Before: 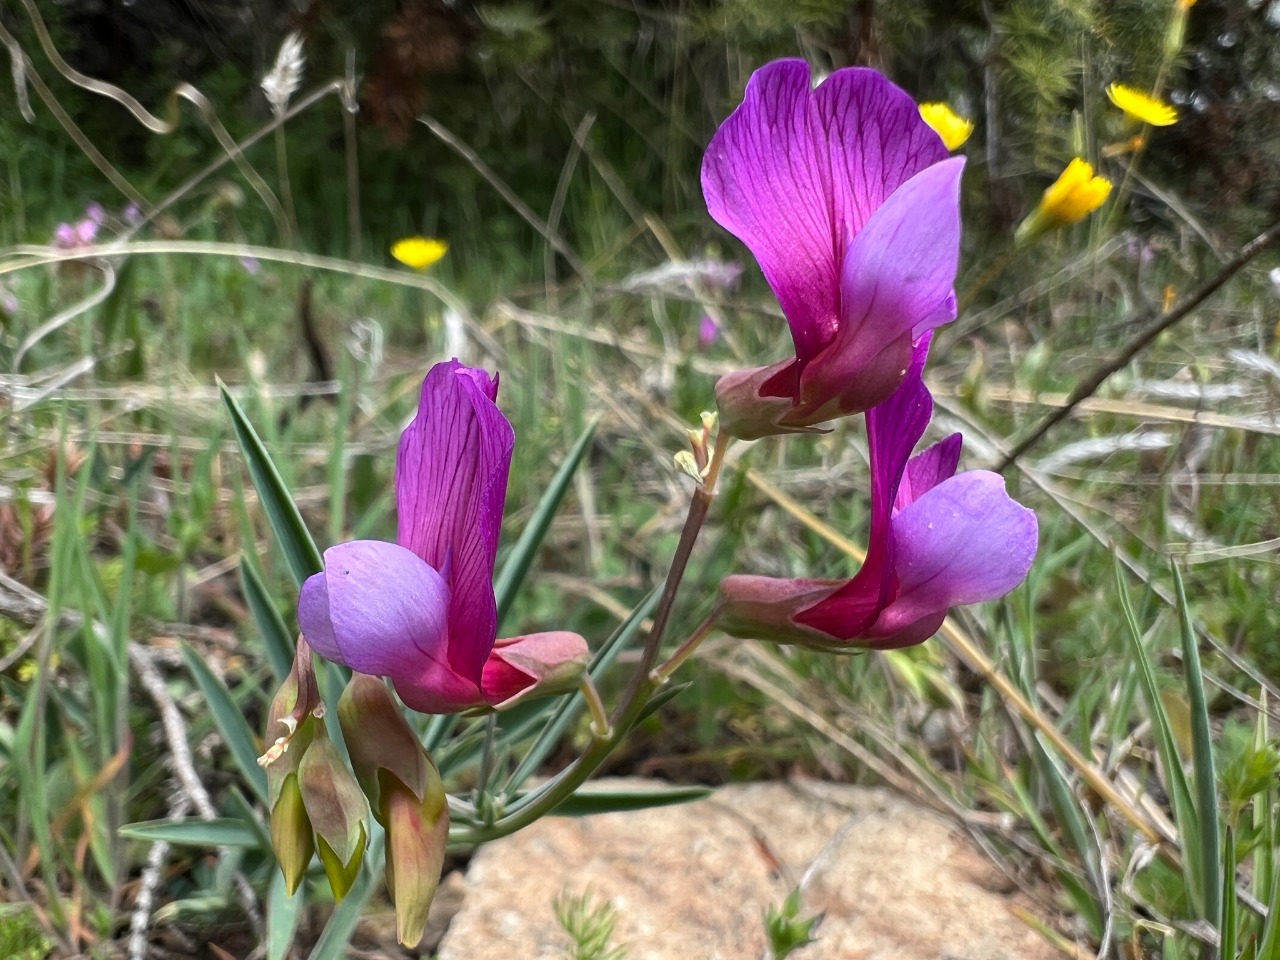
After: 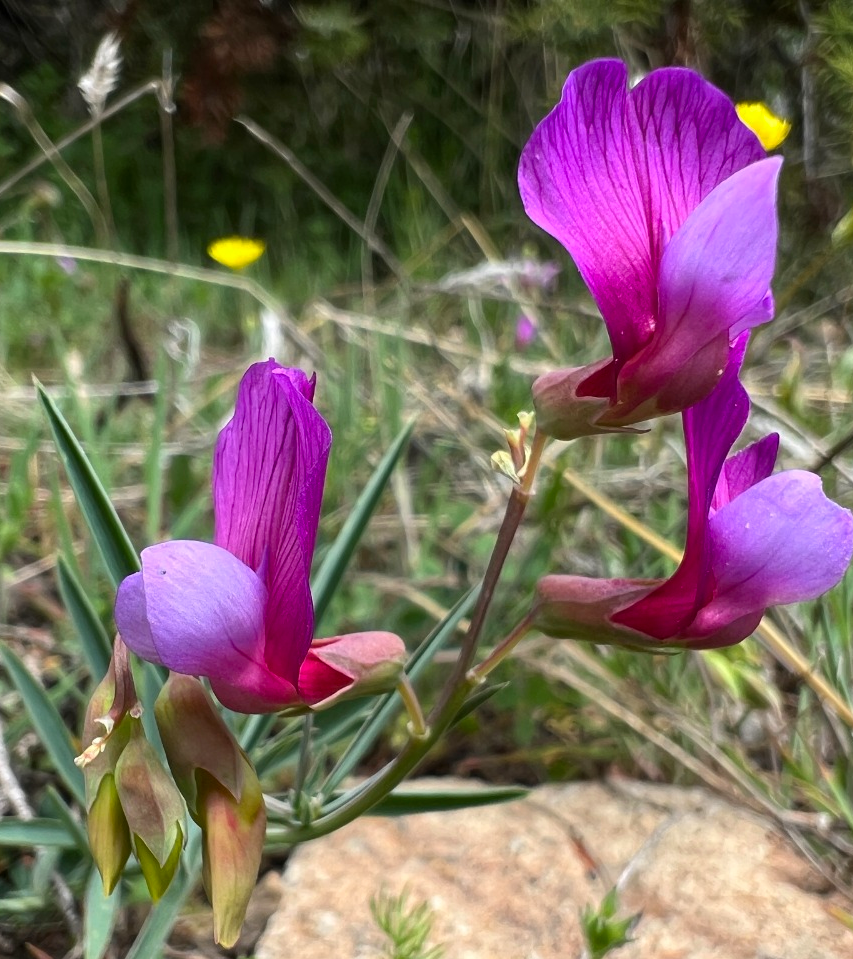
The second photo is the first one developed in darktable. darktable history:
contrast brightness saturation: saturation 0.132
crop and rotate: left 14.349%, right 18.949%
